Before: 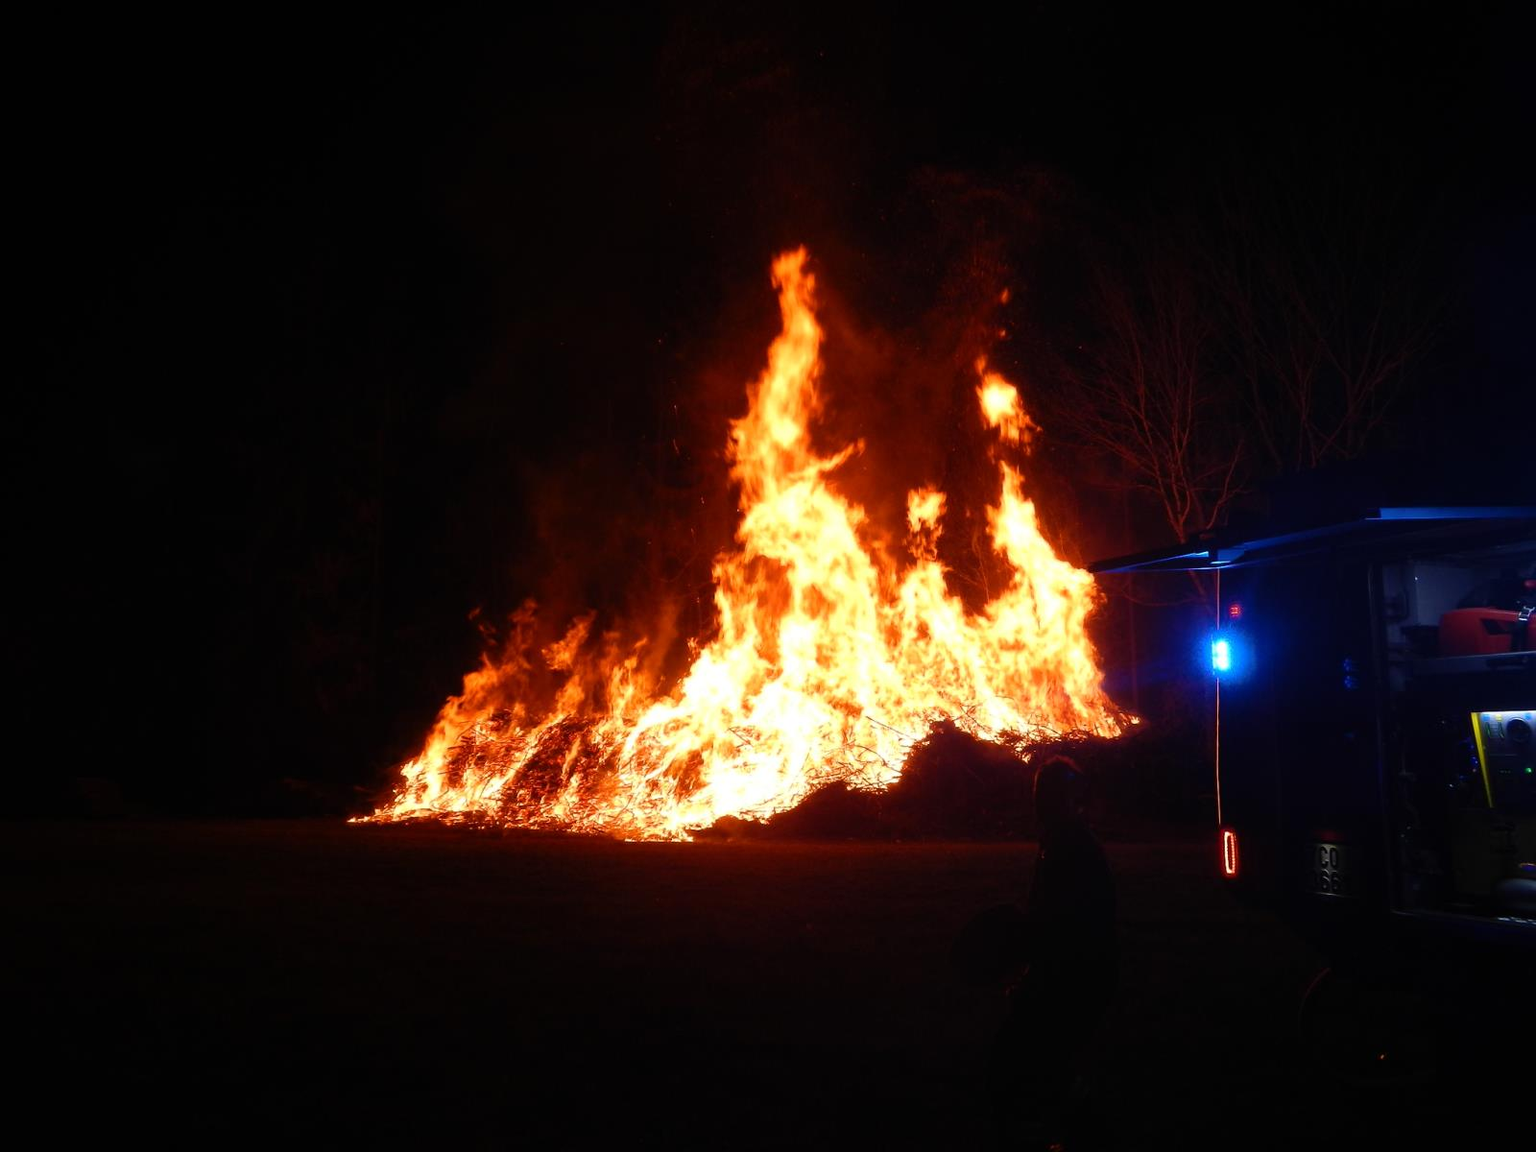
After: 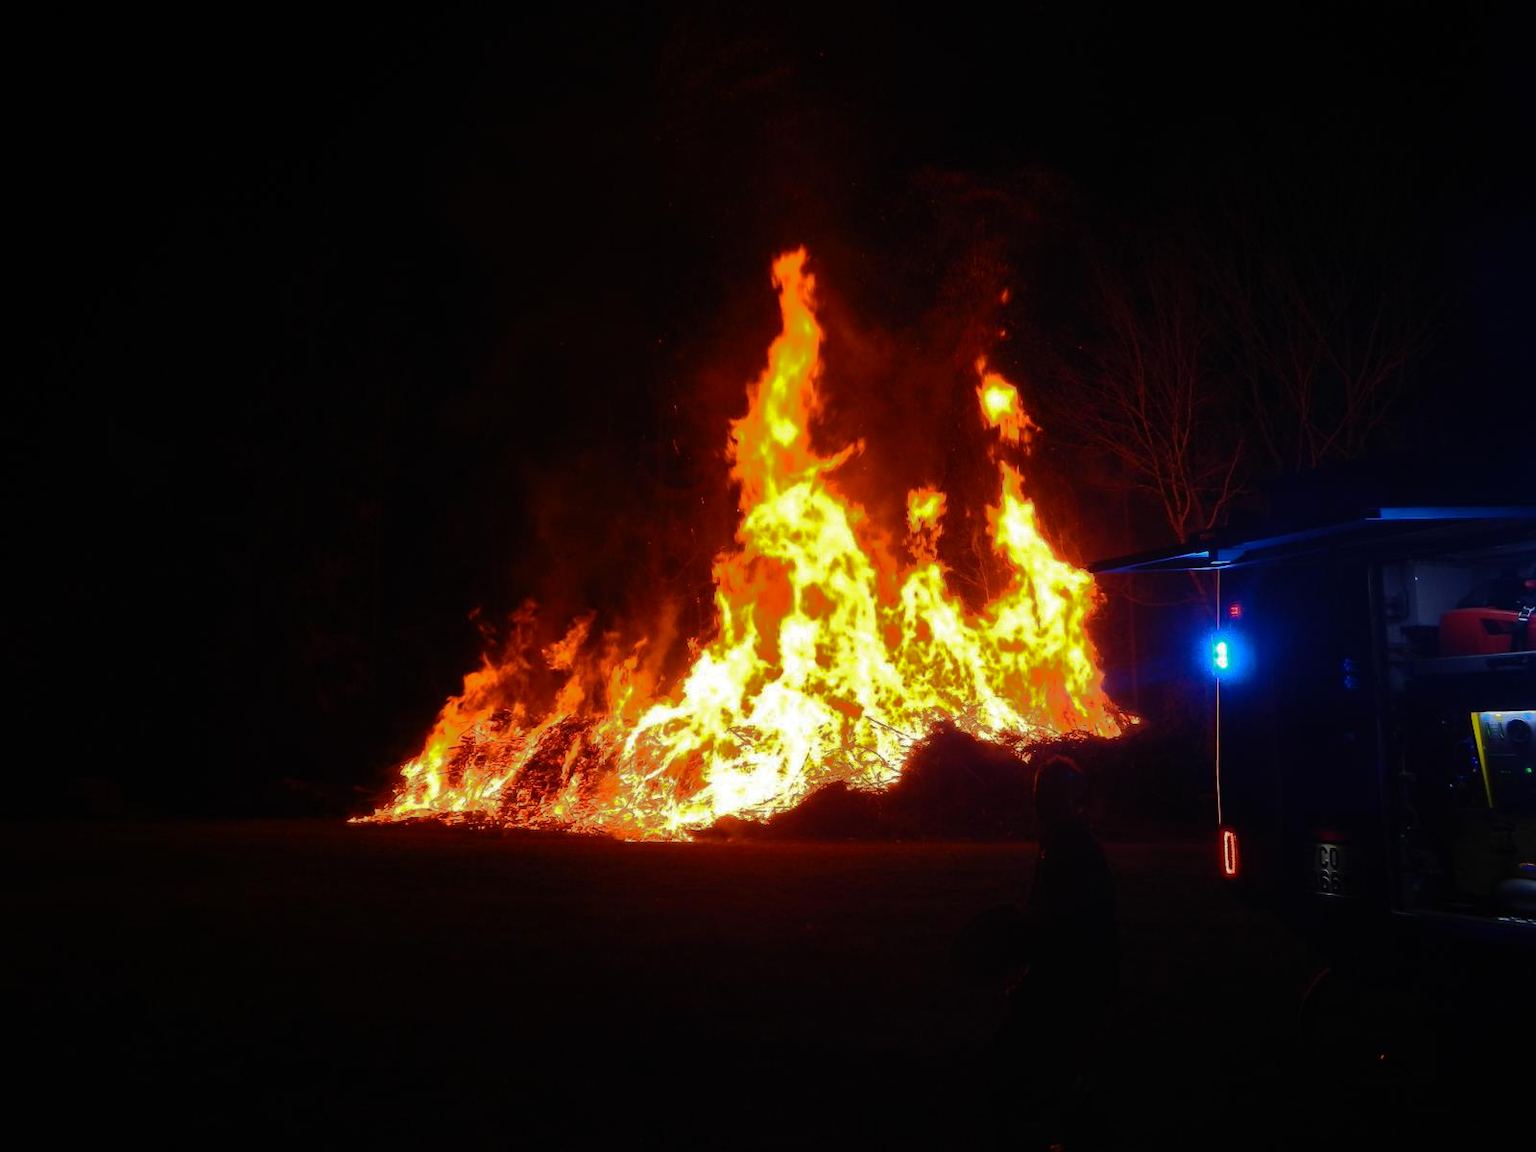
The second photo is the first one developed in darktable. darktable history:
shadows and highlights: shadows -18.07, highlights -73.66
